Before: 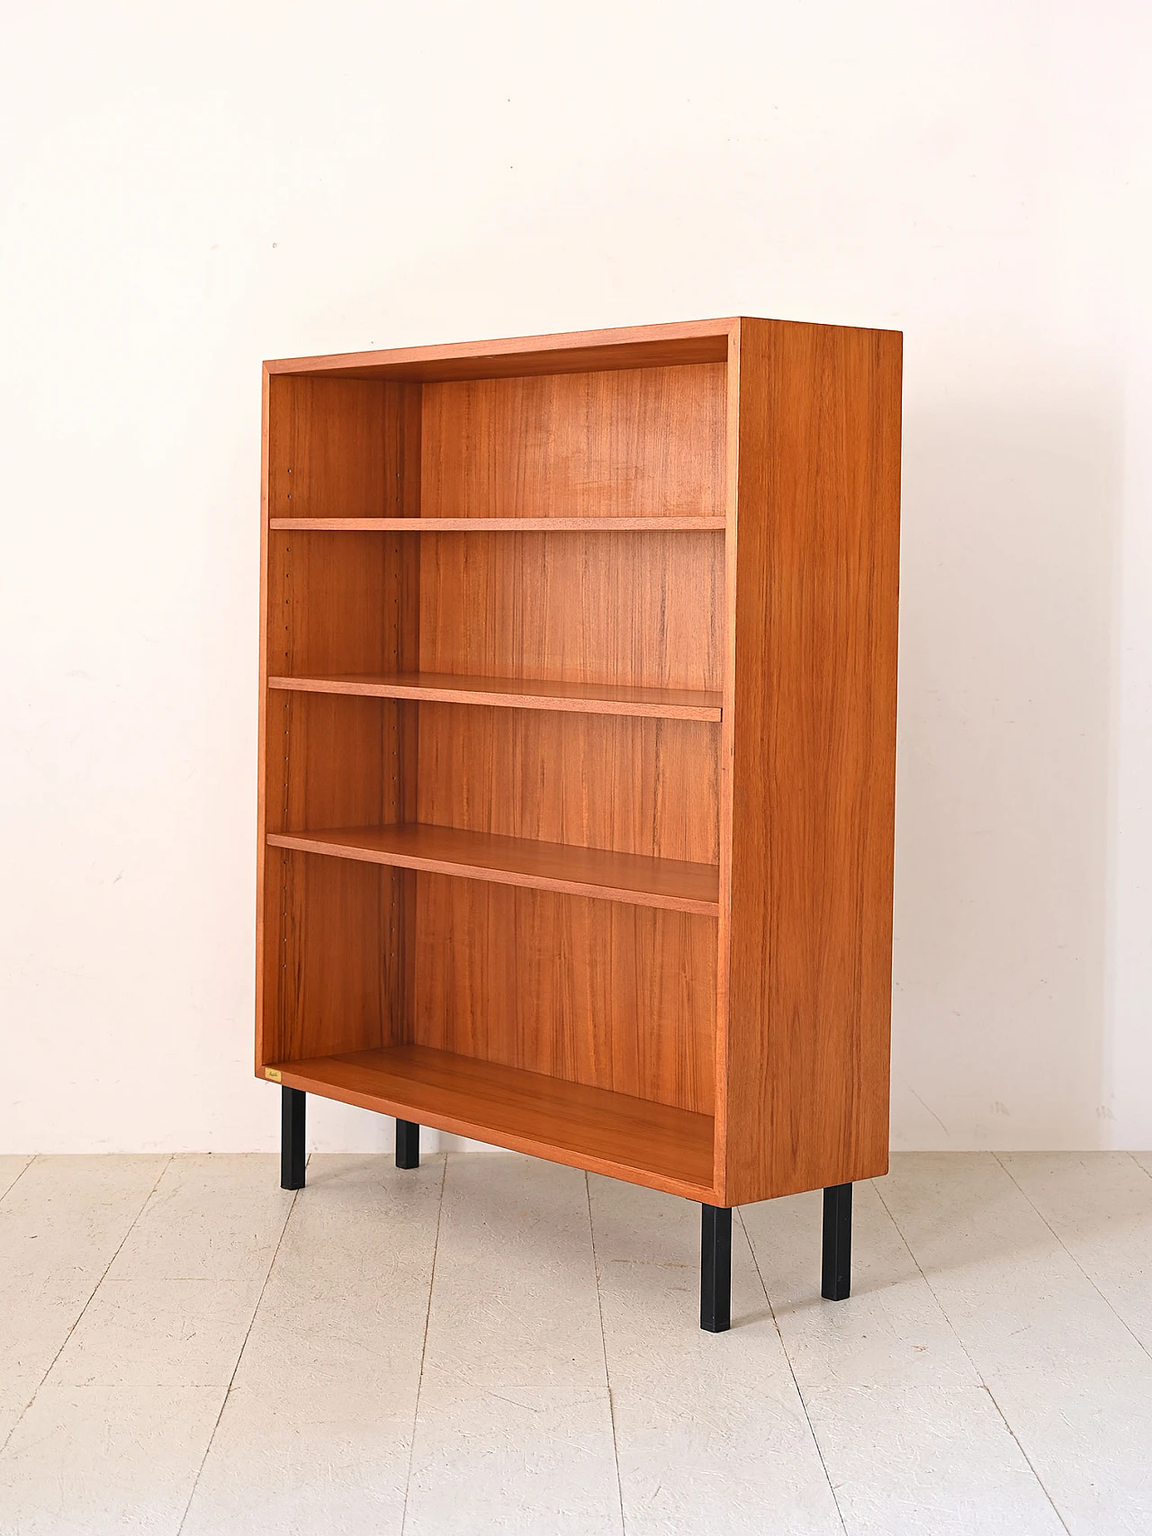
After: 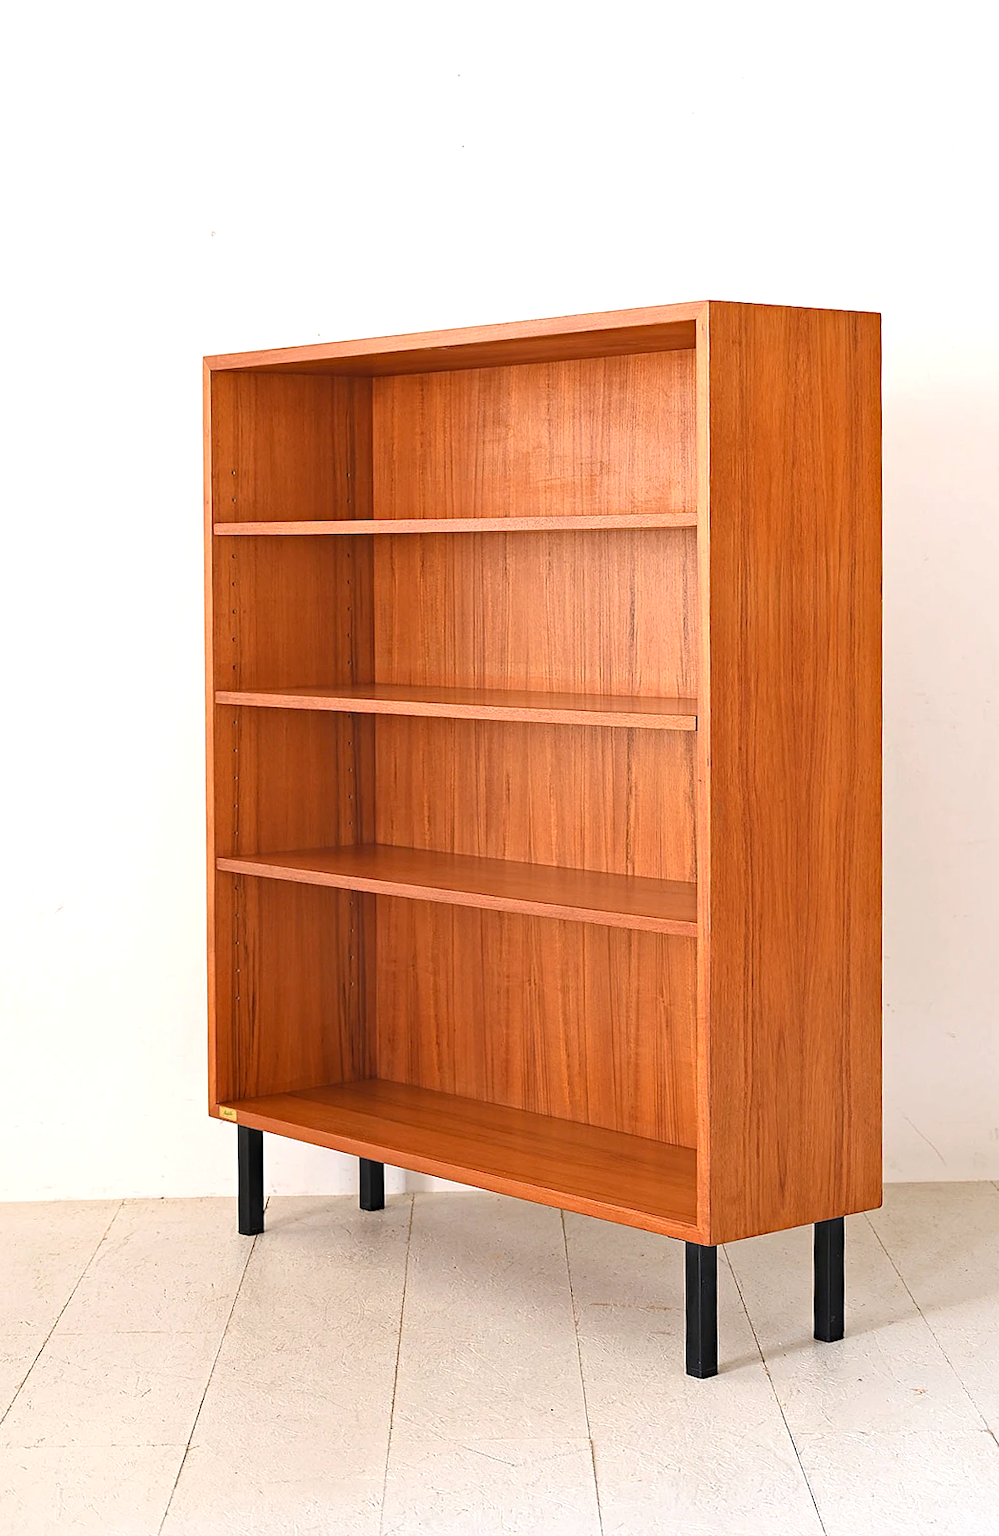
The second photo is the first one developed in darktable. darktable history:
haze removal: compatibility mode true, adaptive false
exposure: exposure 0.298 EV, compensate exposure bias true, compensate highlight preservation false
crop and rotate: angle 1.05°, left 4.502%, top 0.844%, right 11.685%, bottom 2.546%
